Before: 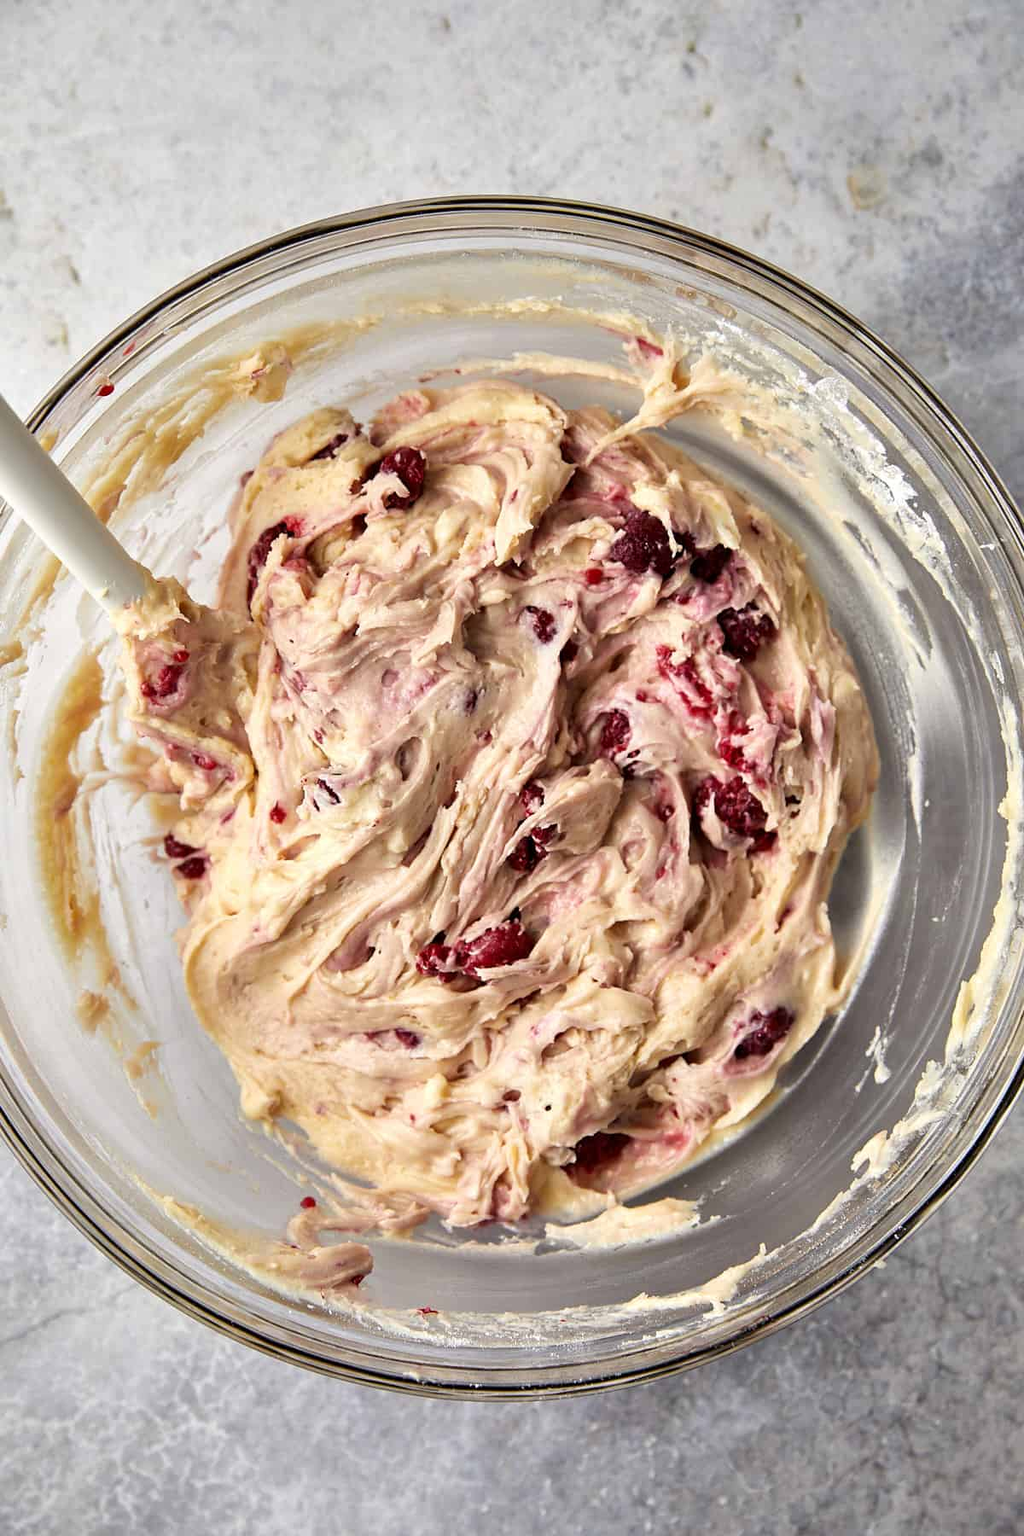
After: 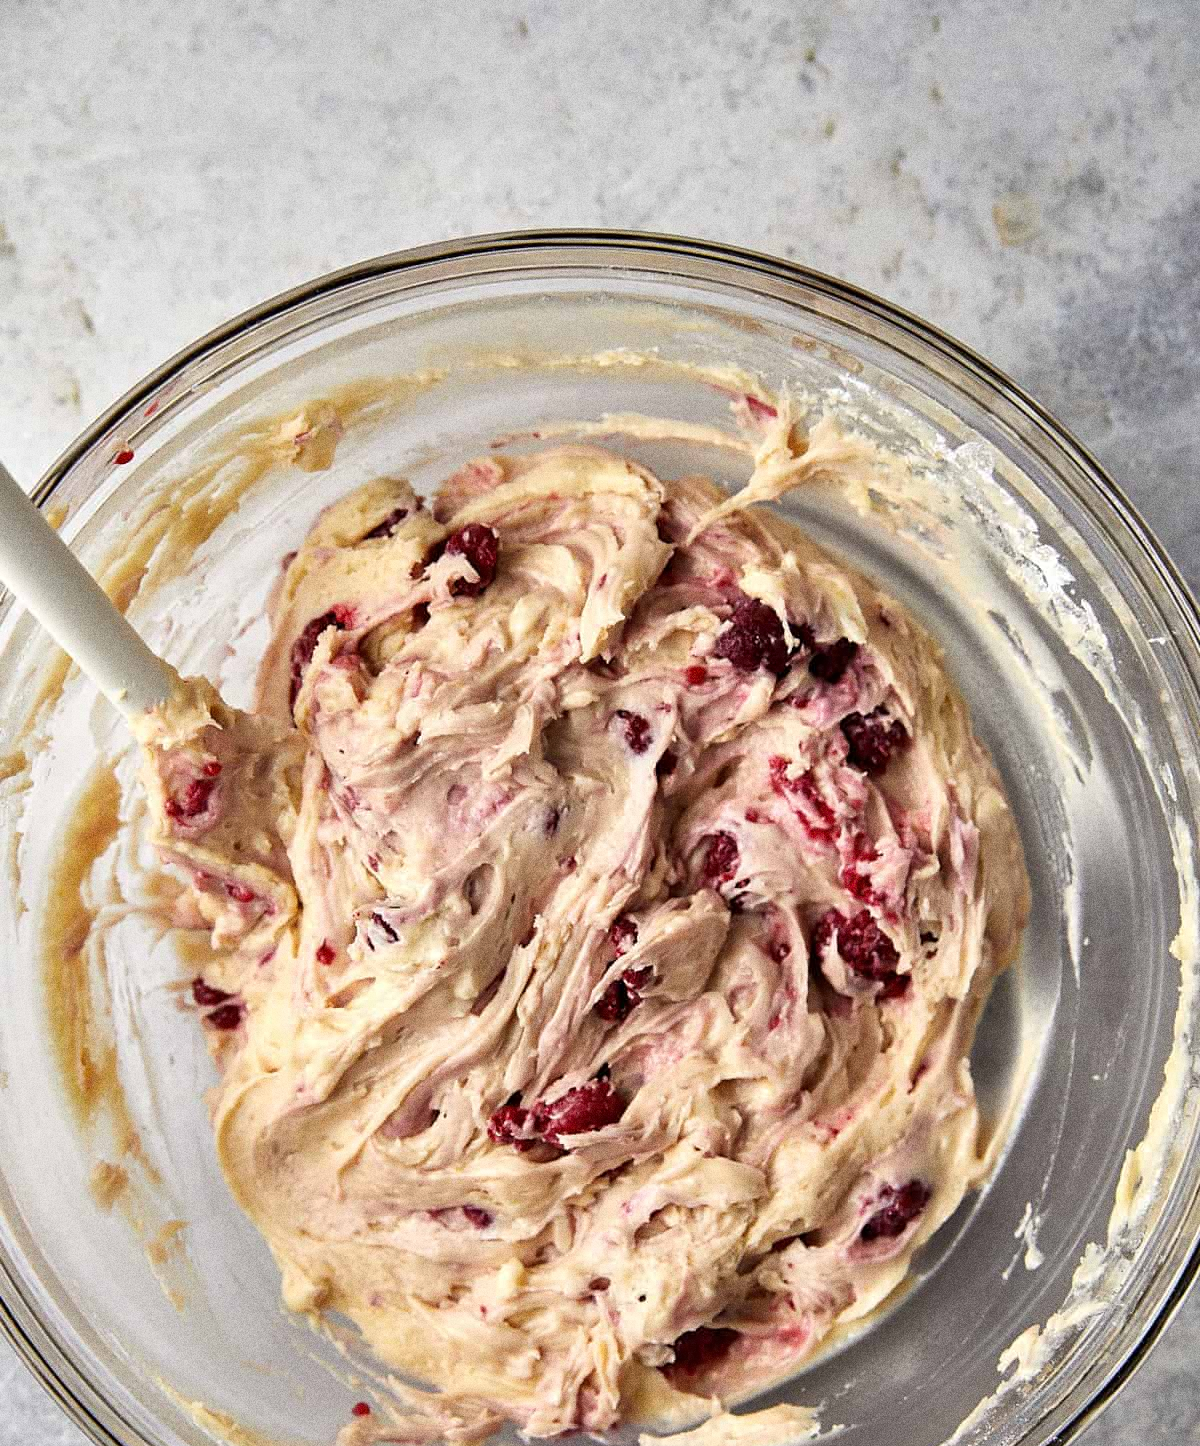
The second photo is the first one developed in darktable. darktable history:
grain: coarseness 0.09 ISO, strength 40%
crop: bottom 19.644%
